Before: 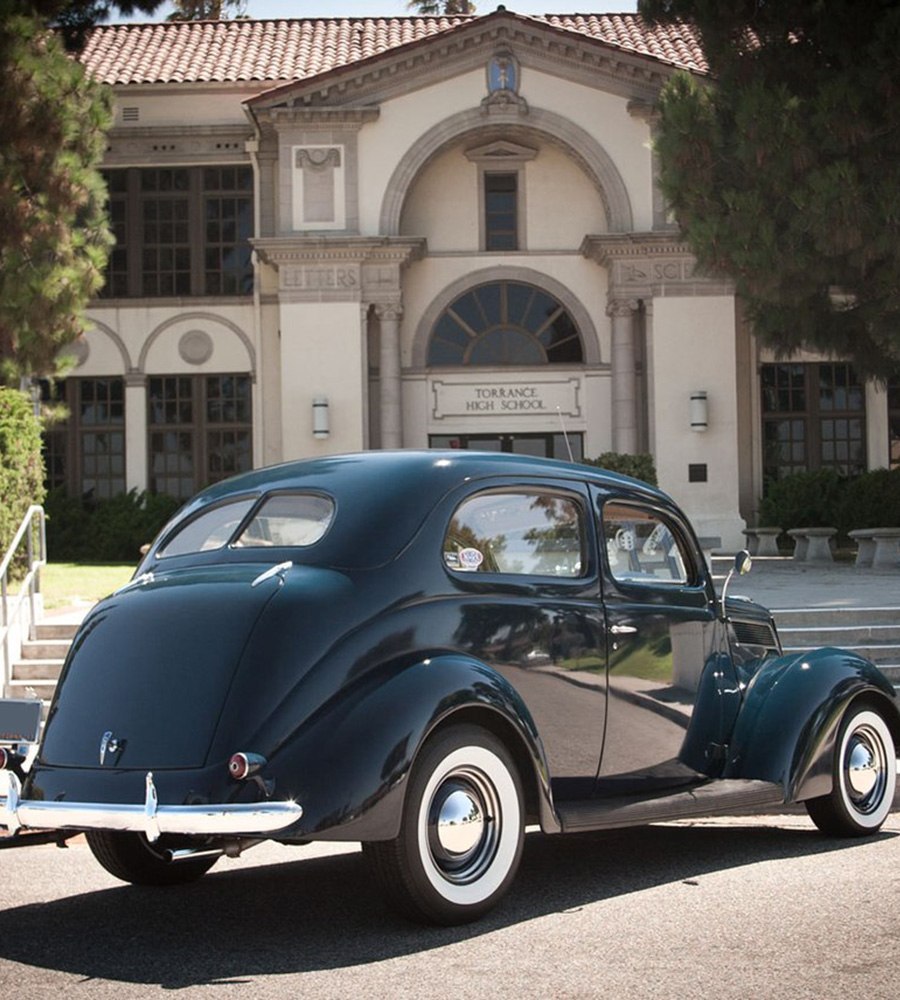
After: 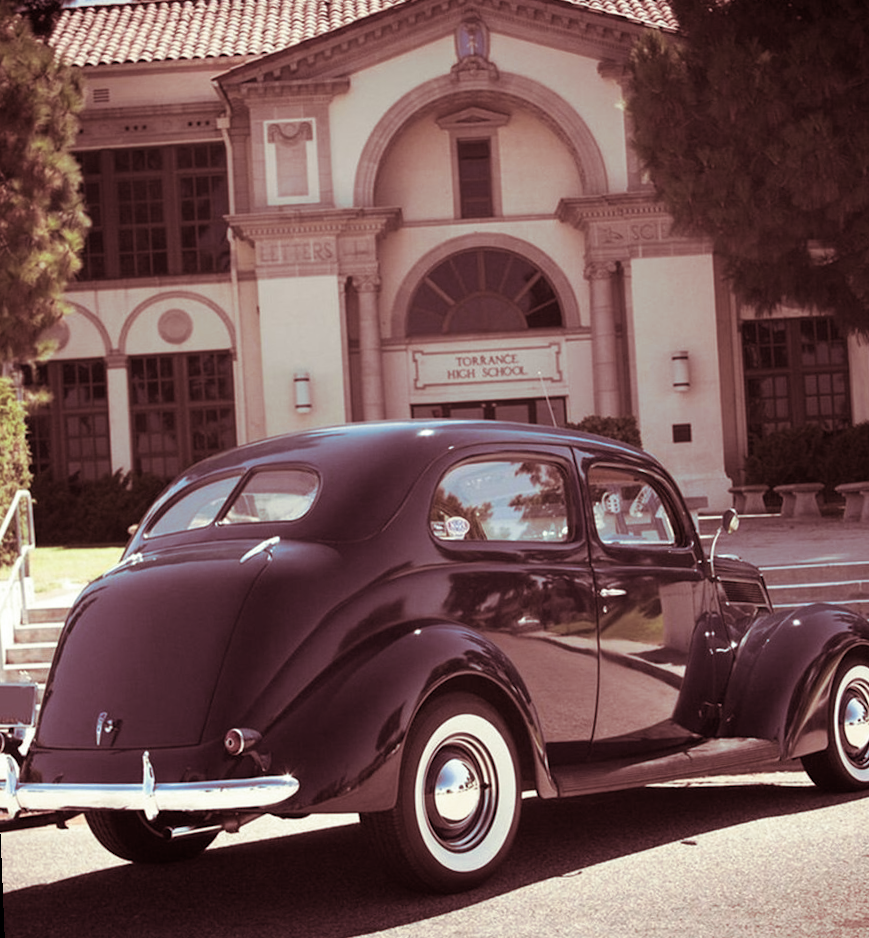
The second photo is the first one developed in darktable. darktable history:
rotate and perspective: rotation -2.12°, lens shift (vertical) 0.009, lens shift (horizontal) -0.008, automatic cropping original format, crop left 0.036, crop right 0.964, crop top 0.05, crop bottom 0.959
split-toning: compress 20%
